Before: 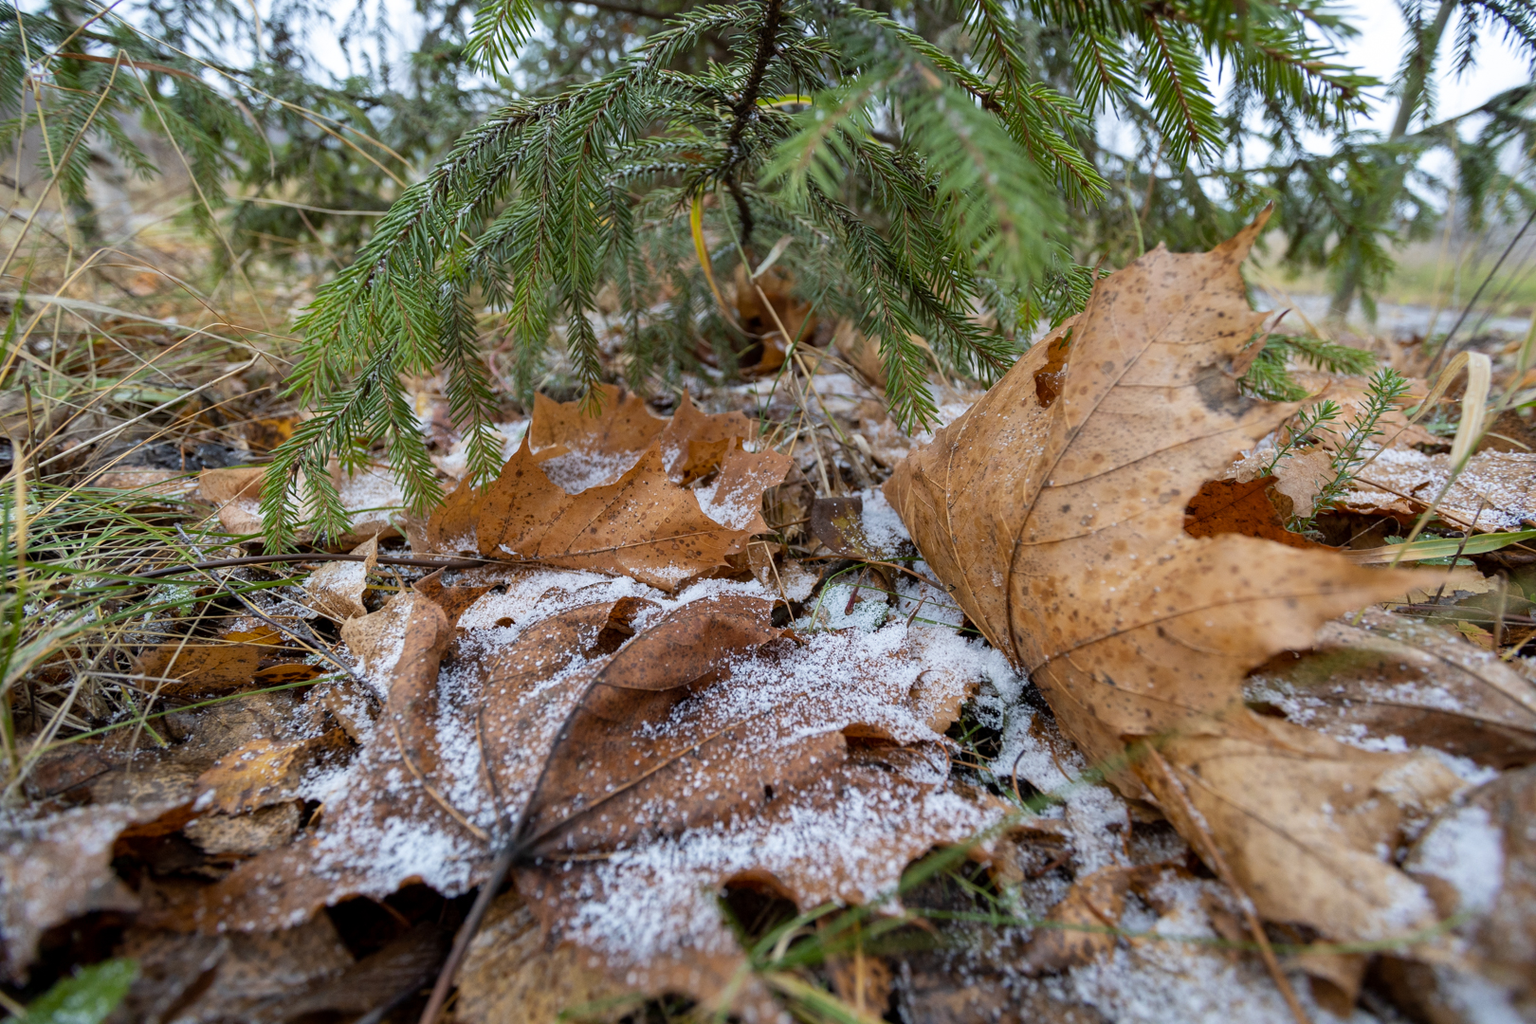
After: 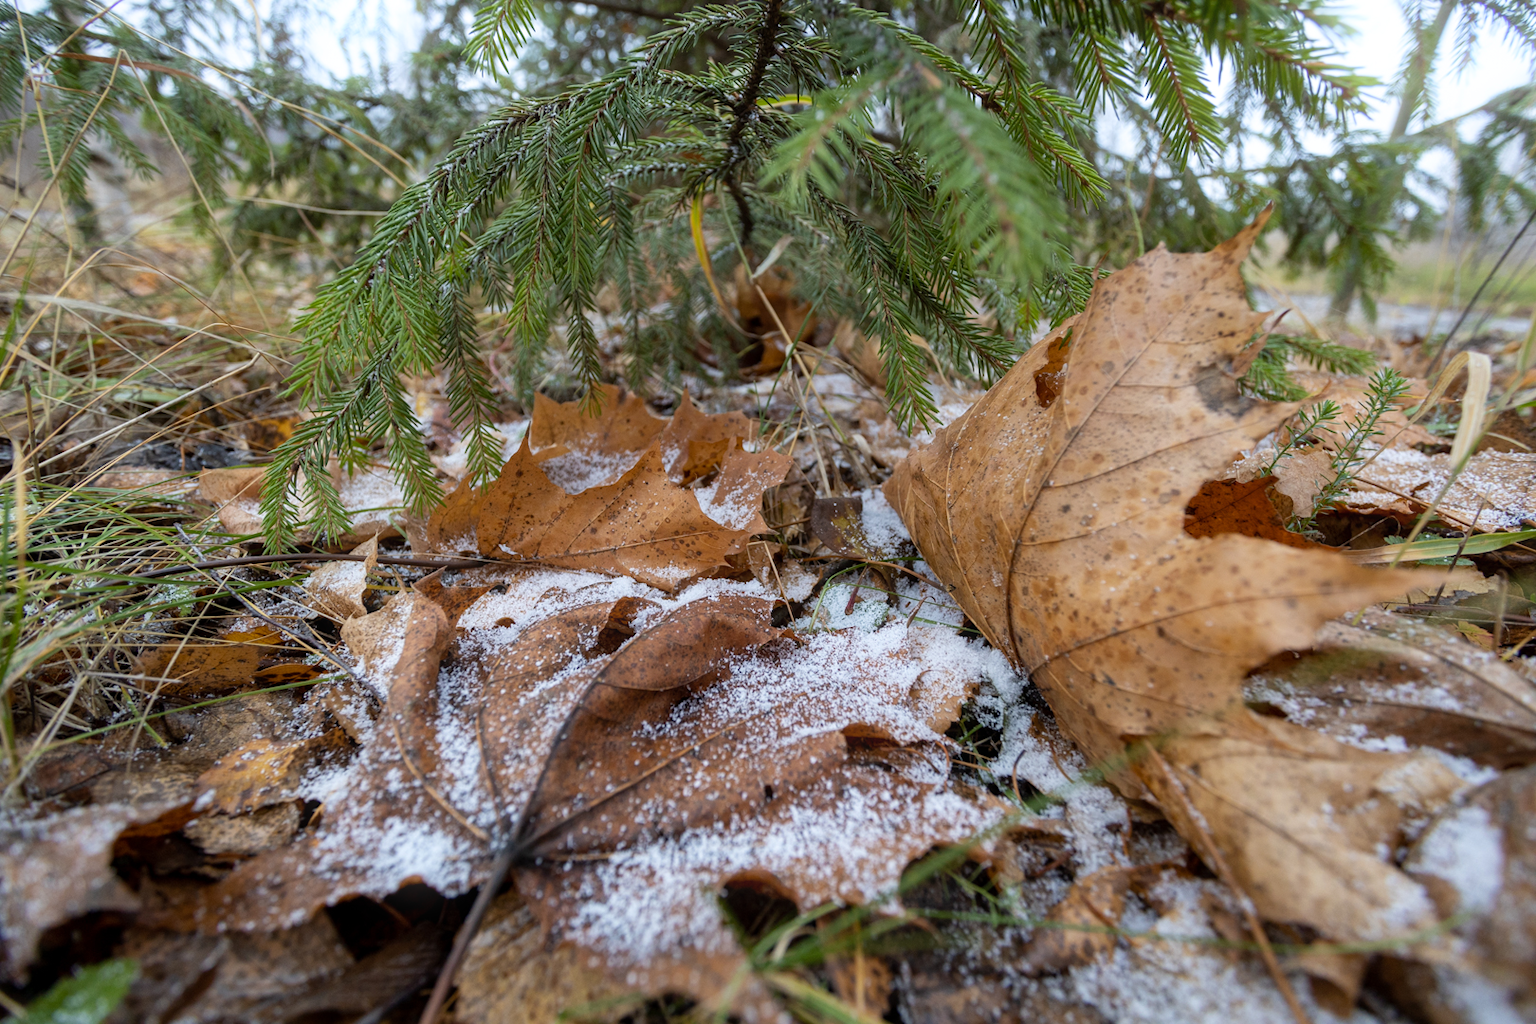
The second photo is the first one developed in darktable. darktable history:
bloom: size 5%, threshold 95%, strength 15%
tone equalizer: on, module defaults
